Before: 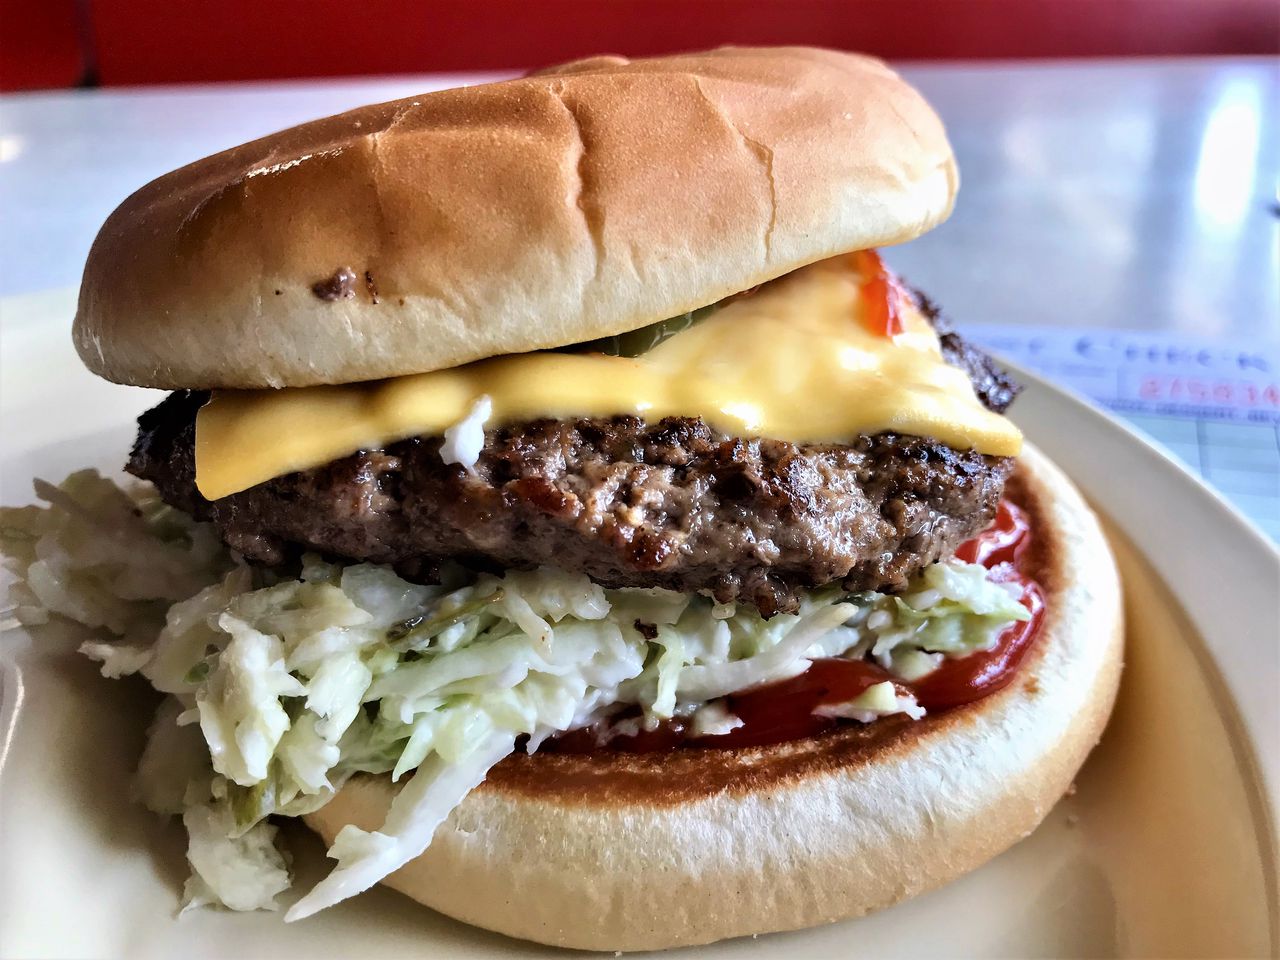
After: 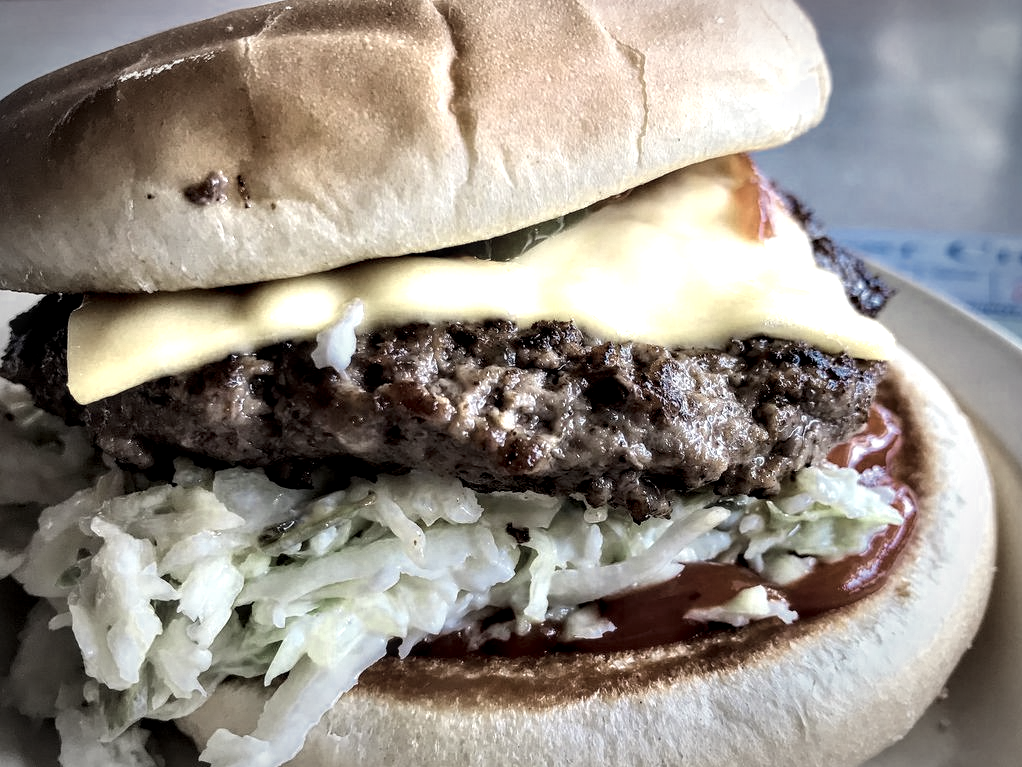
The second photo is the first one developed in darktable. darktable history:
crop and rotate: left 10.071%, top 10.071%, right 10.02%, bottom 10.02%
vignetting: automatic ratio true
local contrast: detail 142%
color zones: curves: ch0 [(0.25, 0.667) (0.758, 0.368)]; ch1 [(0.215, 0.245) (0.761, 0.373)]; ch2 [(0.247, 0.554) (0.761, 0.436)]
